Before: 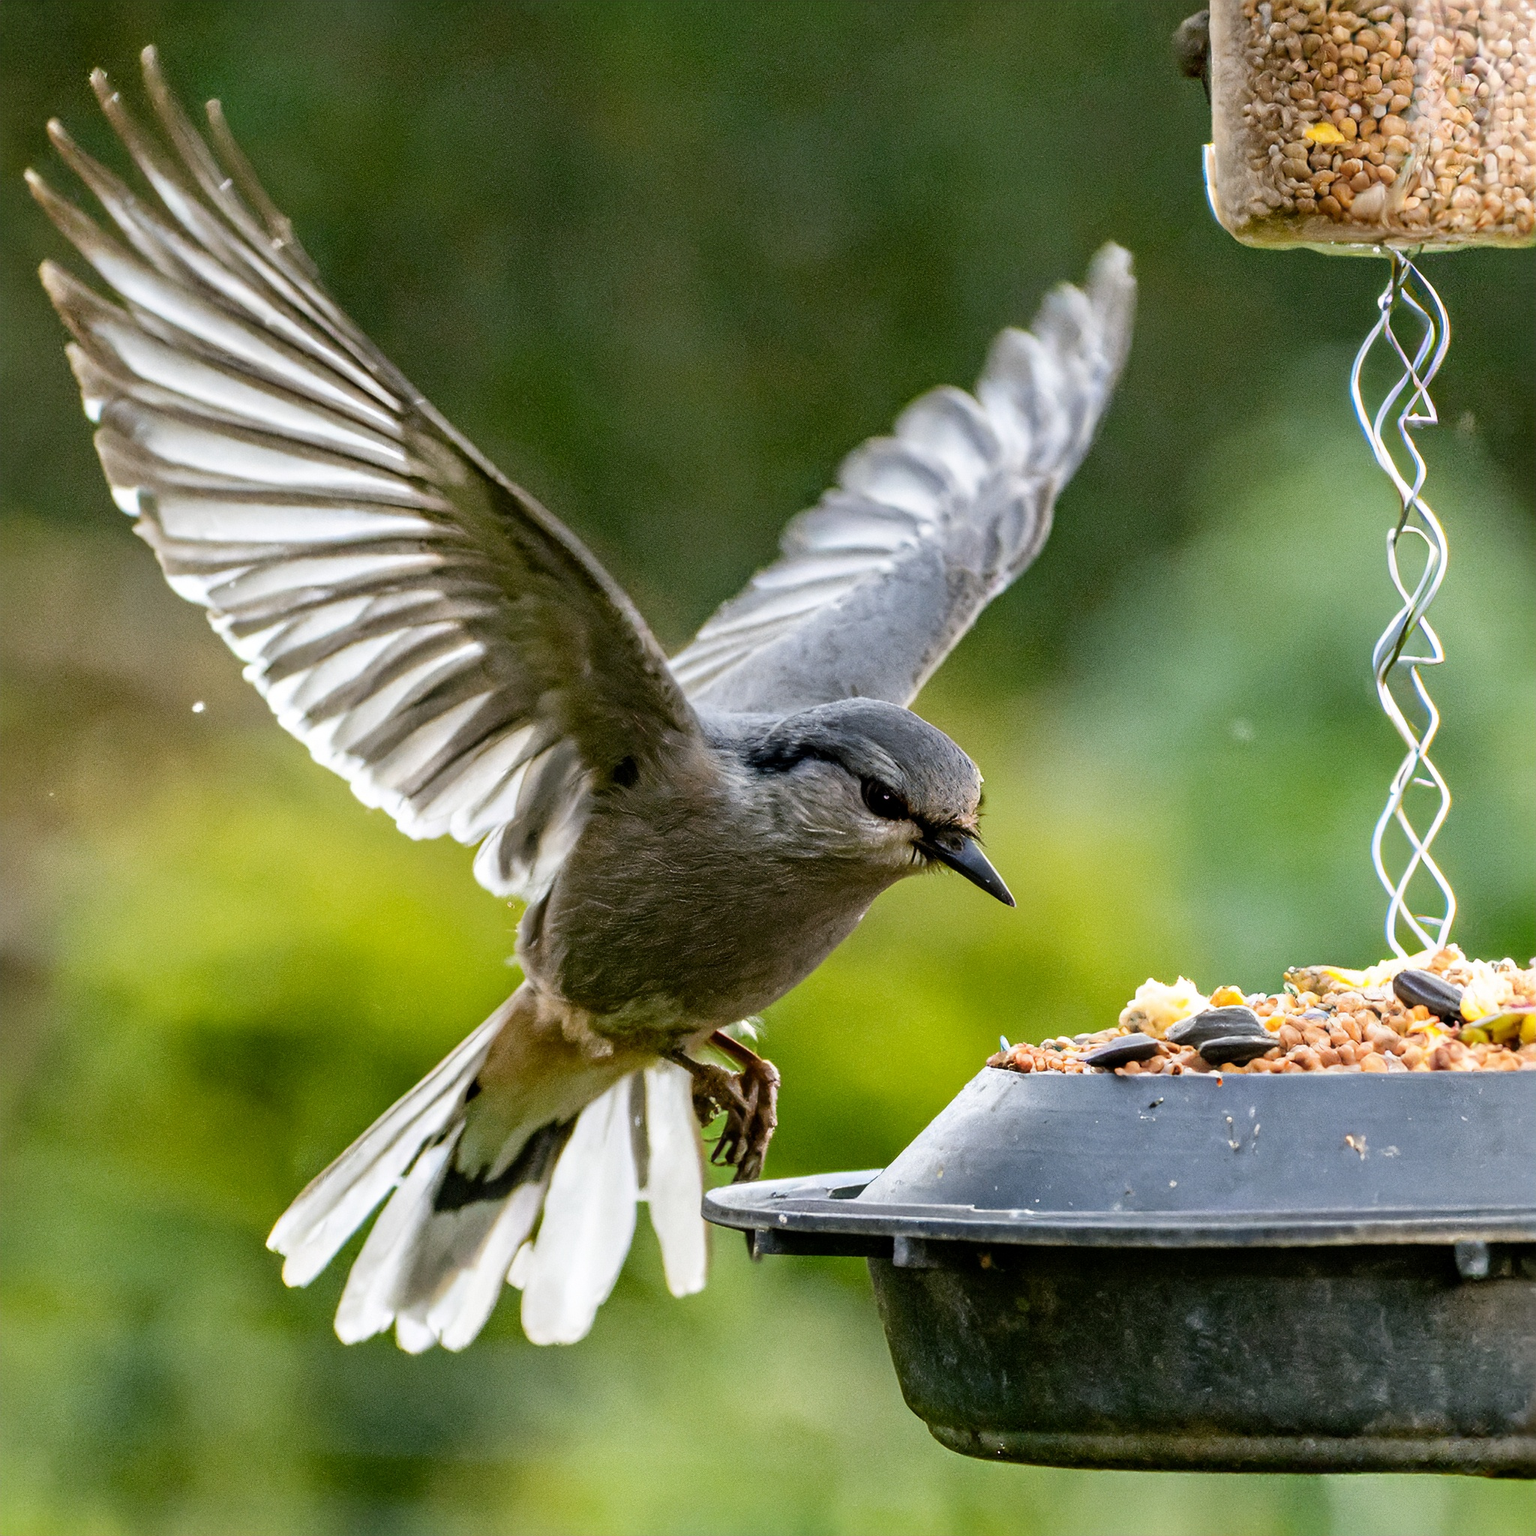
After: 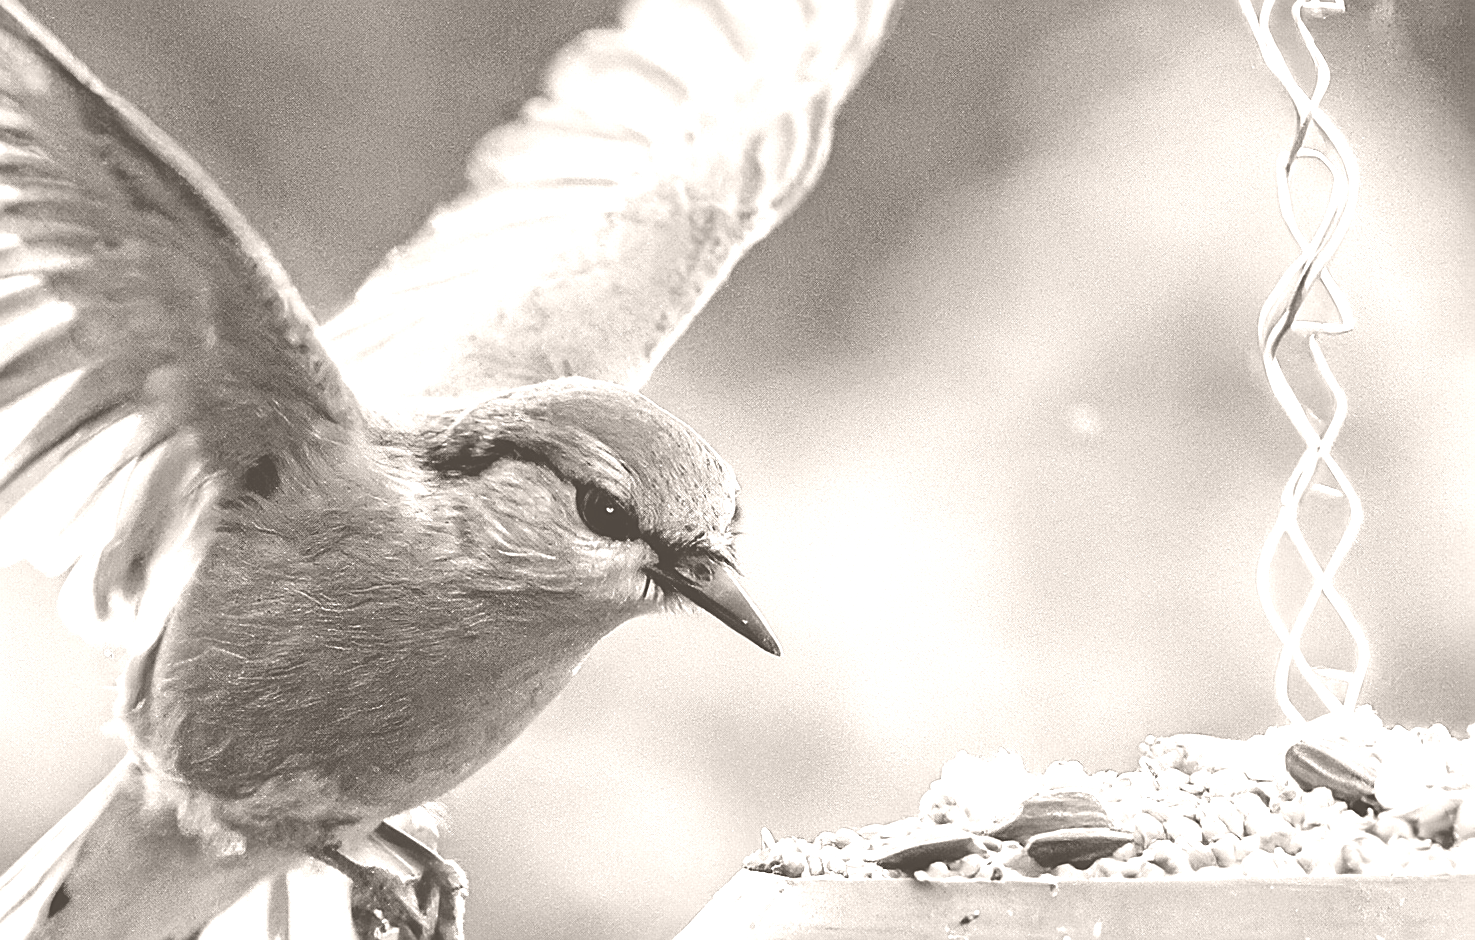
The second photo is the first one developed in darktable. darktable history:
crop and rotate: left 27.938%, top 27.046%, bottom 27.046%
tone equalizer: on, module defaults
sharpen: on, module defaults
white balance: red 0.948, green 1.02, blue 1.176
colorize: hue 34.49°, saturation 35.33%, source mix 100%, lightness 55%, version 1
